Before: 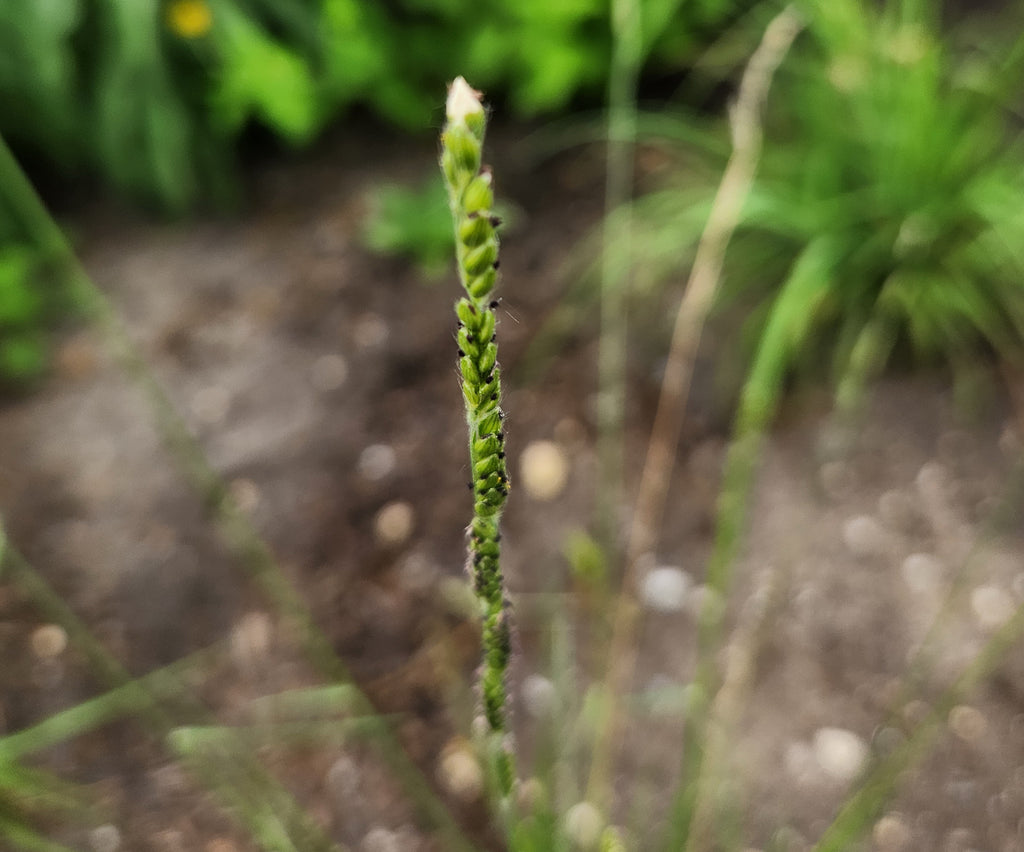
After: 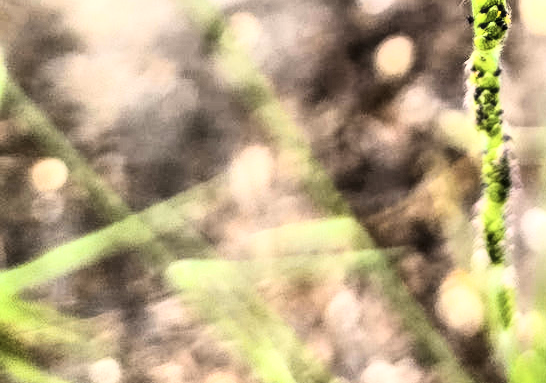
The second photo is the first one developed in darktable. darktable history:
crop and rotate: top 54.778%, right 46.61%, bottom 0.159%
exposure: exposure 0.507 EV, compensate highlight preservation false
local contrast: on, module defaults
rgb curve: curves: ch0 [(0, 0) (0.21, 0.15) (0.24, 0.21) (0.5, 0.75) (0.75, 0.96) (0.89, 0.99) (1, 1)]; ch1 [(0, 0.02) (0.21, 0.13) (0.25, 0.2) (0.5, 0.67) (0.75, 0.9) (0.89, 0.97) (1, 1)]; ch2 [(0, 0.02) (0.21, 0.13) (0.25, 0.2) (0.5, 0.67) (0.75, 0.9) (0.89, 0.97) (1, 1)], compensate middle gray true
color balance rgb: linear chroma grading › global chroma 15%, perceptual saturation grading › global saturation 30%
contrast brightness saturation: contrast 0.1, saturation -0.36
tone equalizer: -8 EV -0.417 EV, -7 EV -0.389 EV, -6 EV -0.333 EV, -5 EV -0.222 EV, -3 EV 0.222 EV, -2 EV 0.333 EV, -1 EV 0.389 EV, +0 EV 0.417 EV, edges refinement/feathering 500, mask exposure compensation -1.57 EV, preserve details no
